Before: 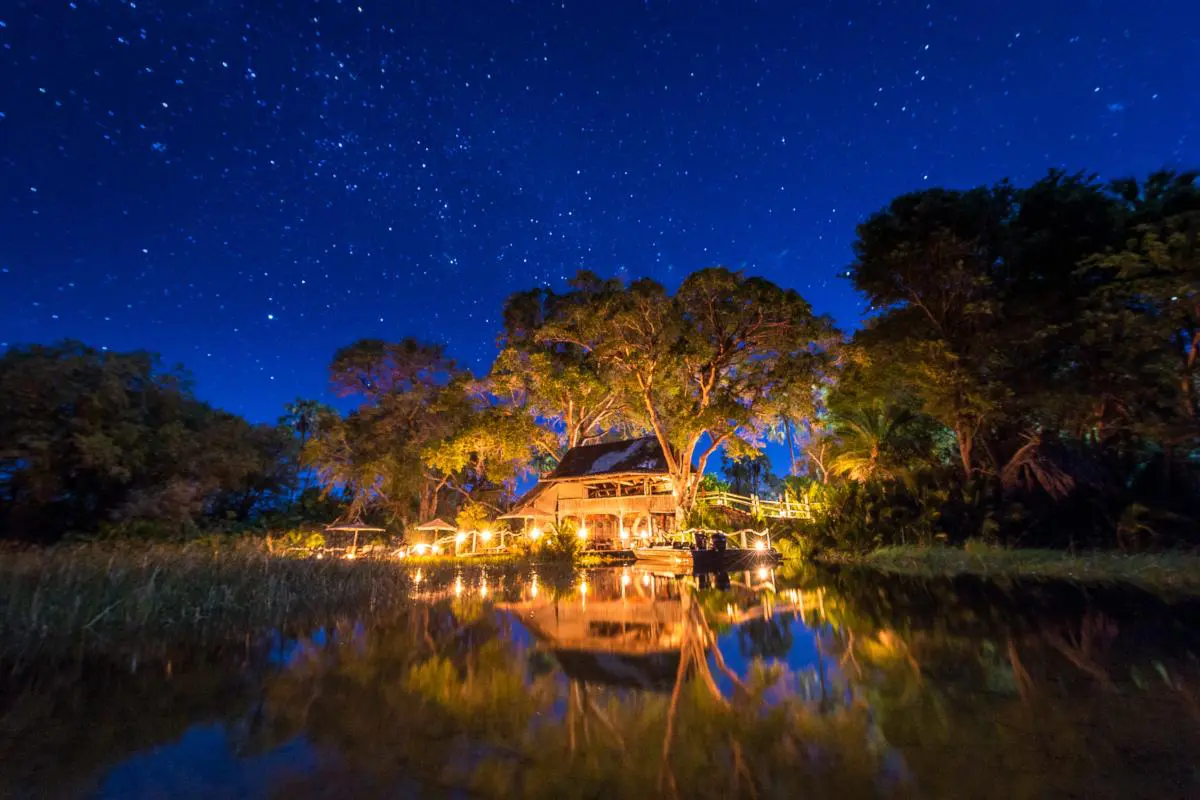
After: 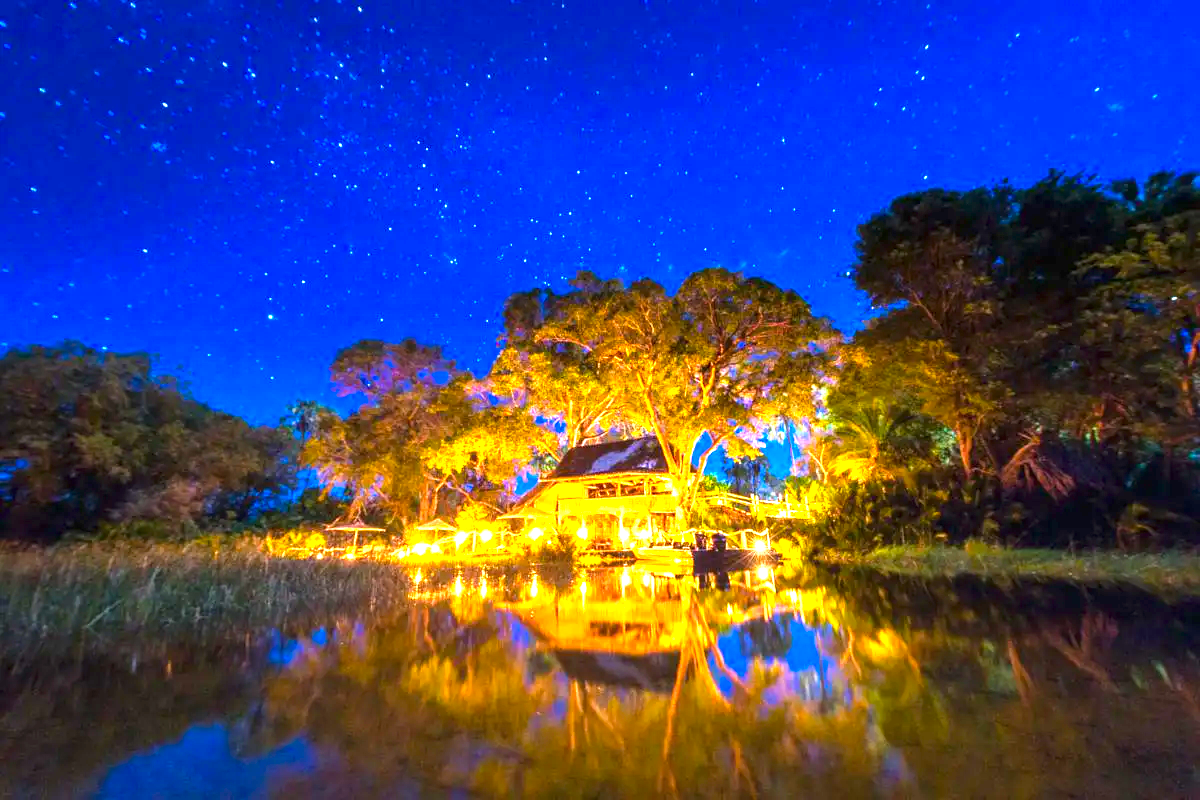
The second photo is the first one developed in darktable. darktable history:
tone equalizer: on, module defaults
color balance rgb: linear chroma grading › global chroma 9.31%, global vibrance 41.49%
exposure: black level correction 0, exposure 1.75 EV, compensate exposure bias true, compensate highlight preservation false
